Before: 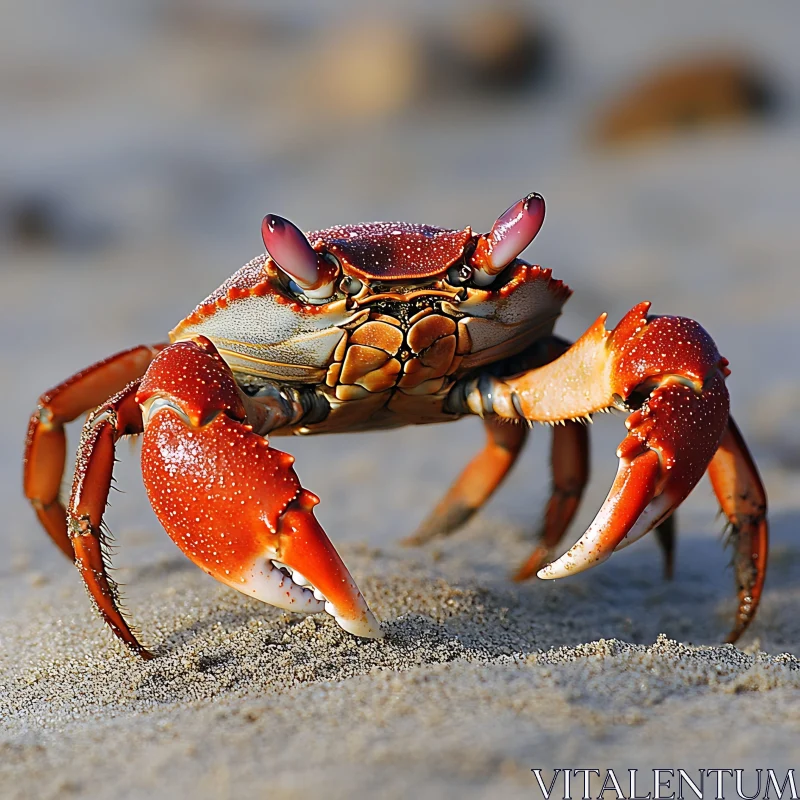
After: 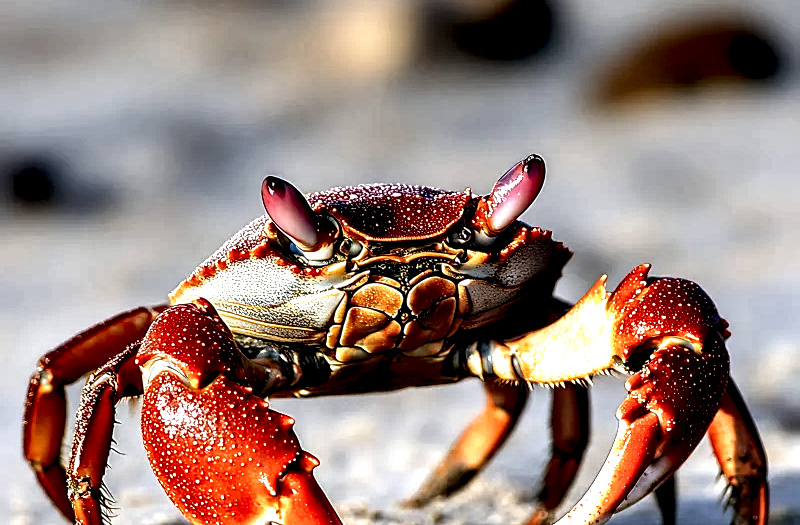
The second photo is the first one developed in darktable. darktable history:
exposure: exposure 0.669 EV, compensate highlight preservation false
crop and rotate: top 4.848%, bottom 29.503%
local contrast: highlights 115%, shadows 42%, detail 293%
graduated density: on, module defaults
